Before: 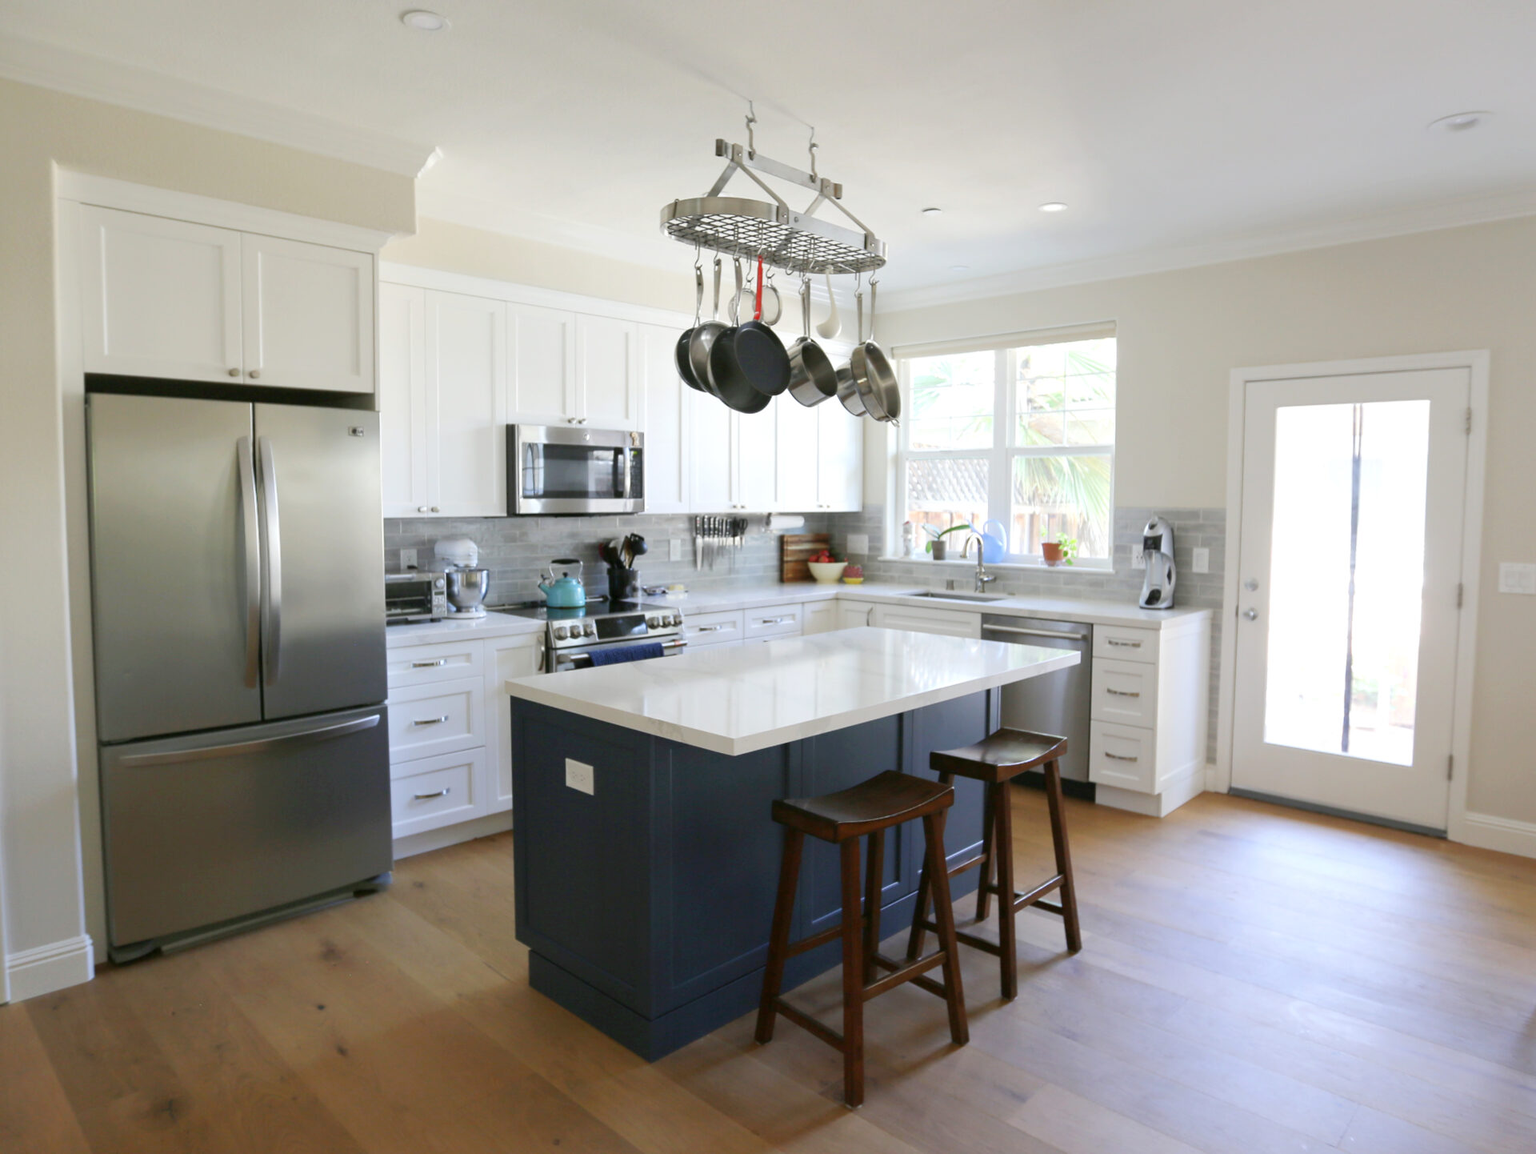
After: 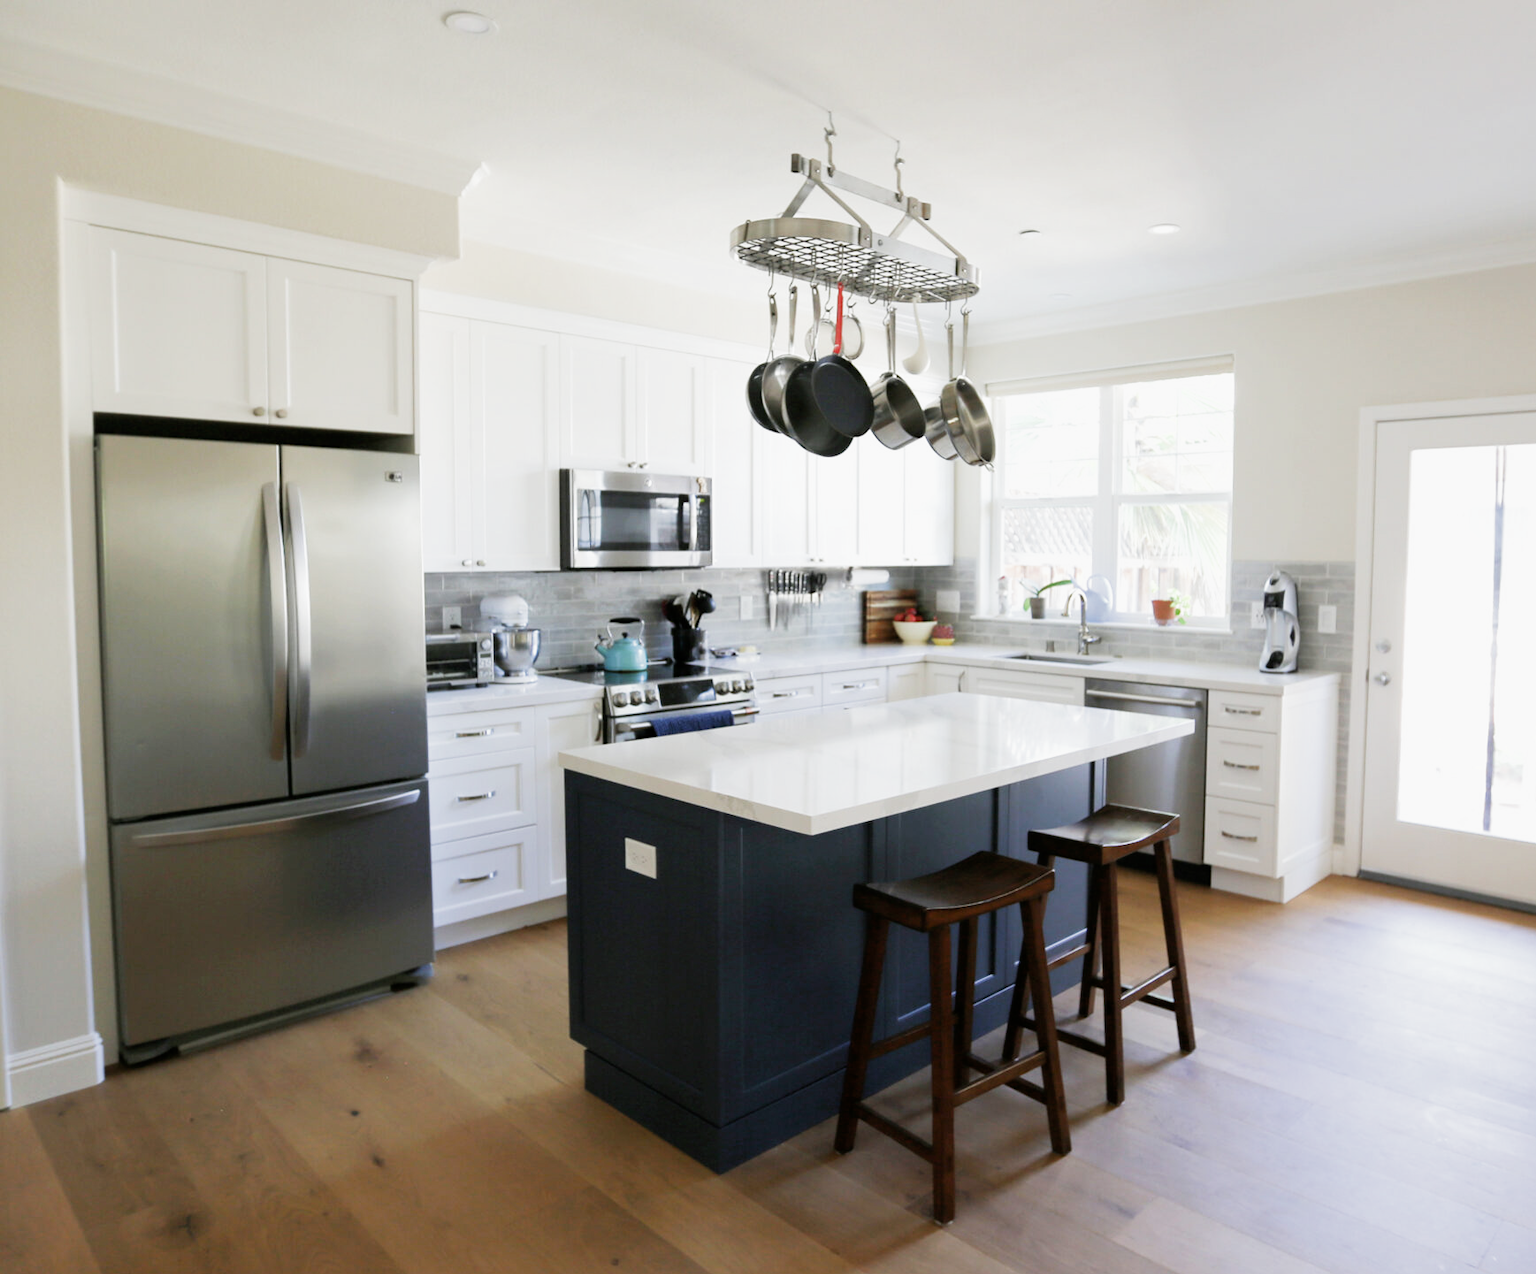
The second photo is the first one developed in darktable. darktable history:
crop: right 9.509%, bottom 0.031%
exposure: black level correction 0, exposure 0.5 EV, compensate exposure bias true, compensate highlight preservation false
filmic rgb: middle gray luminance 21.73%, black relative exposure -14 EV, white relative exposure 2.96 EV, threshold 6 EV, target black luminance 0%, hardness 8.81, latitude 59.69%, contrast 1.208, highlights saturation mix 5%, shadows ↔ highlights balance 41.6%, add noise in highlights 0, color science v3 (2019), use custom middle-gray values true, iterations of high-quality reconstruction 0, contrast in highlights soft, enable highlight reconstruction true
